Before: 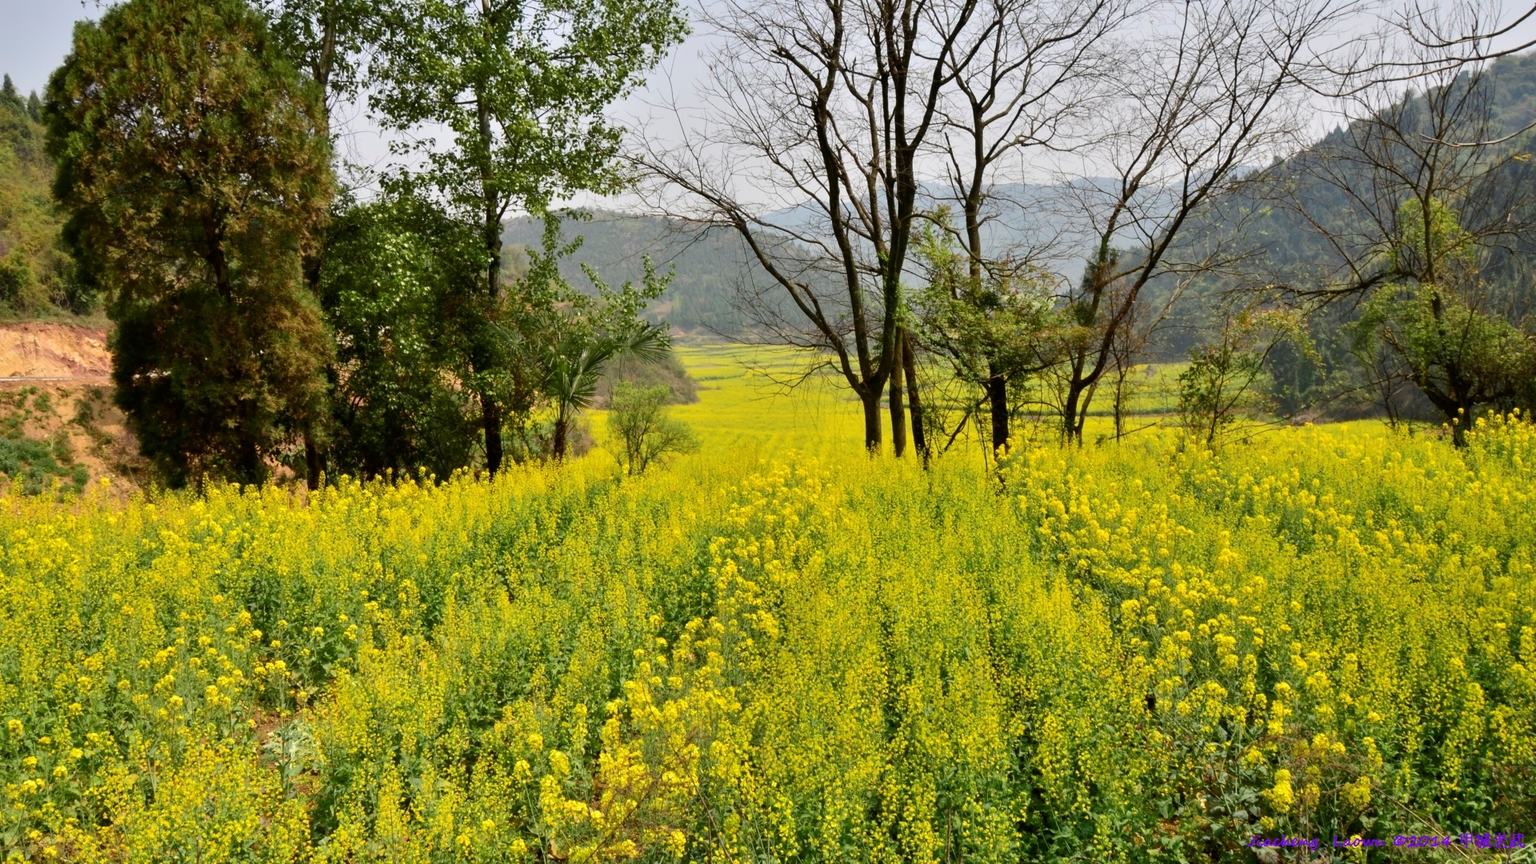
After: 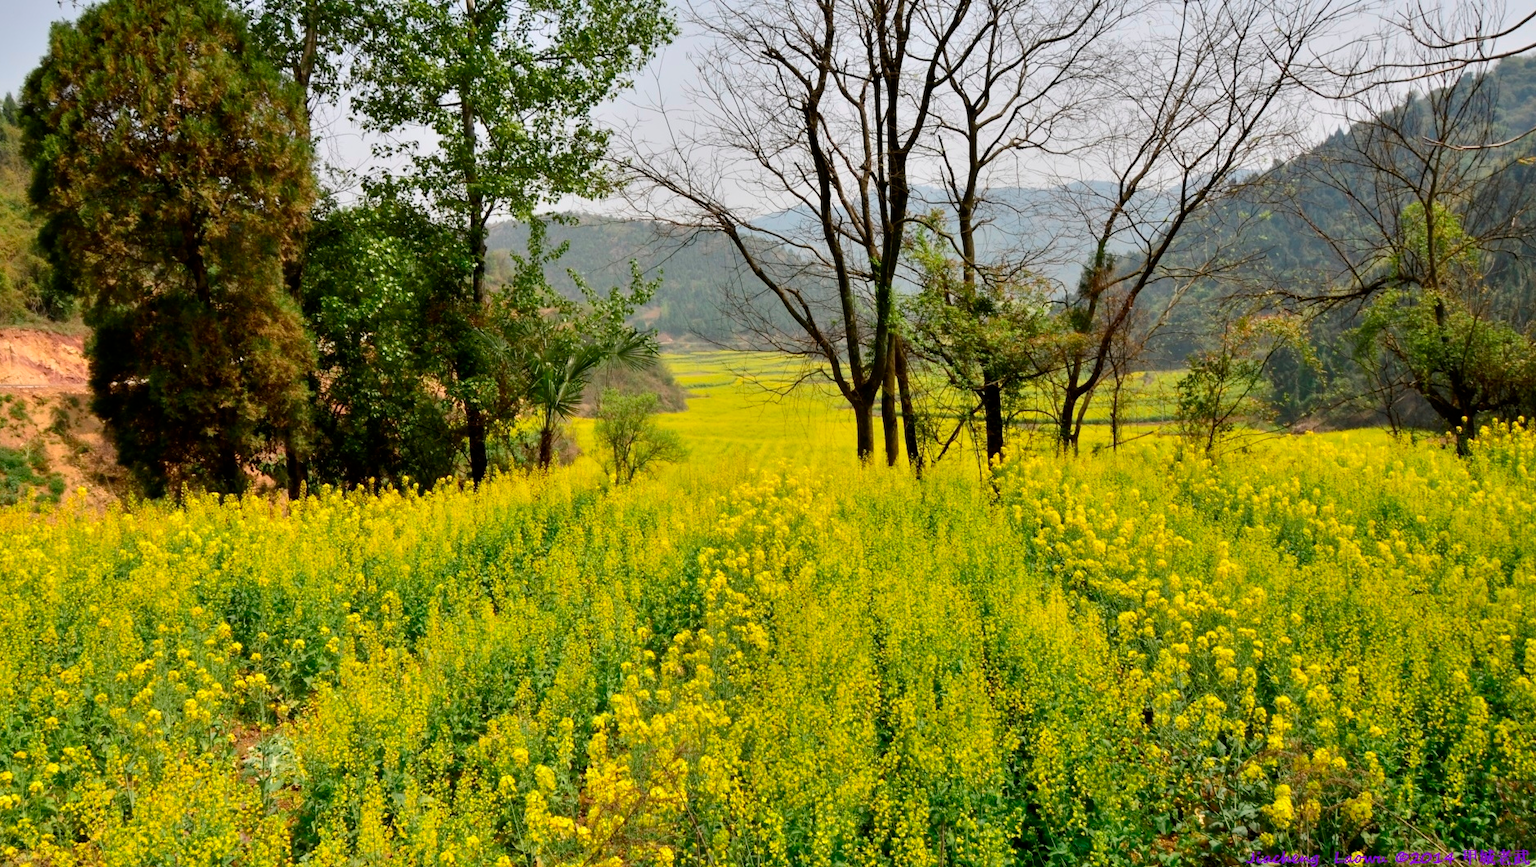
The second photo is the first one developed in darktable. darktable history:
crop: left 1.639%, right 0.284%, bottom 1.513%
